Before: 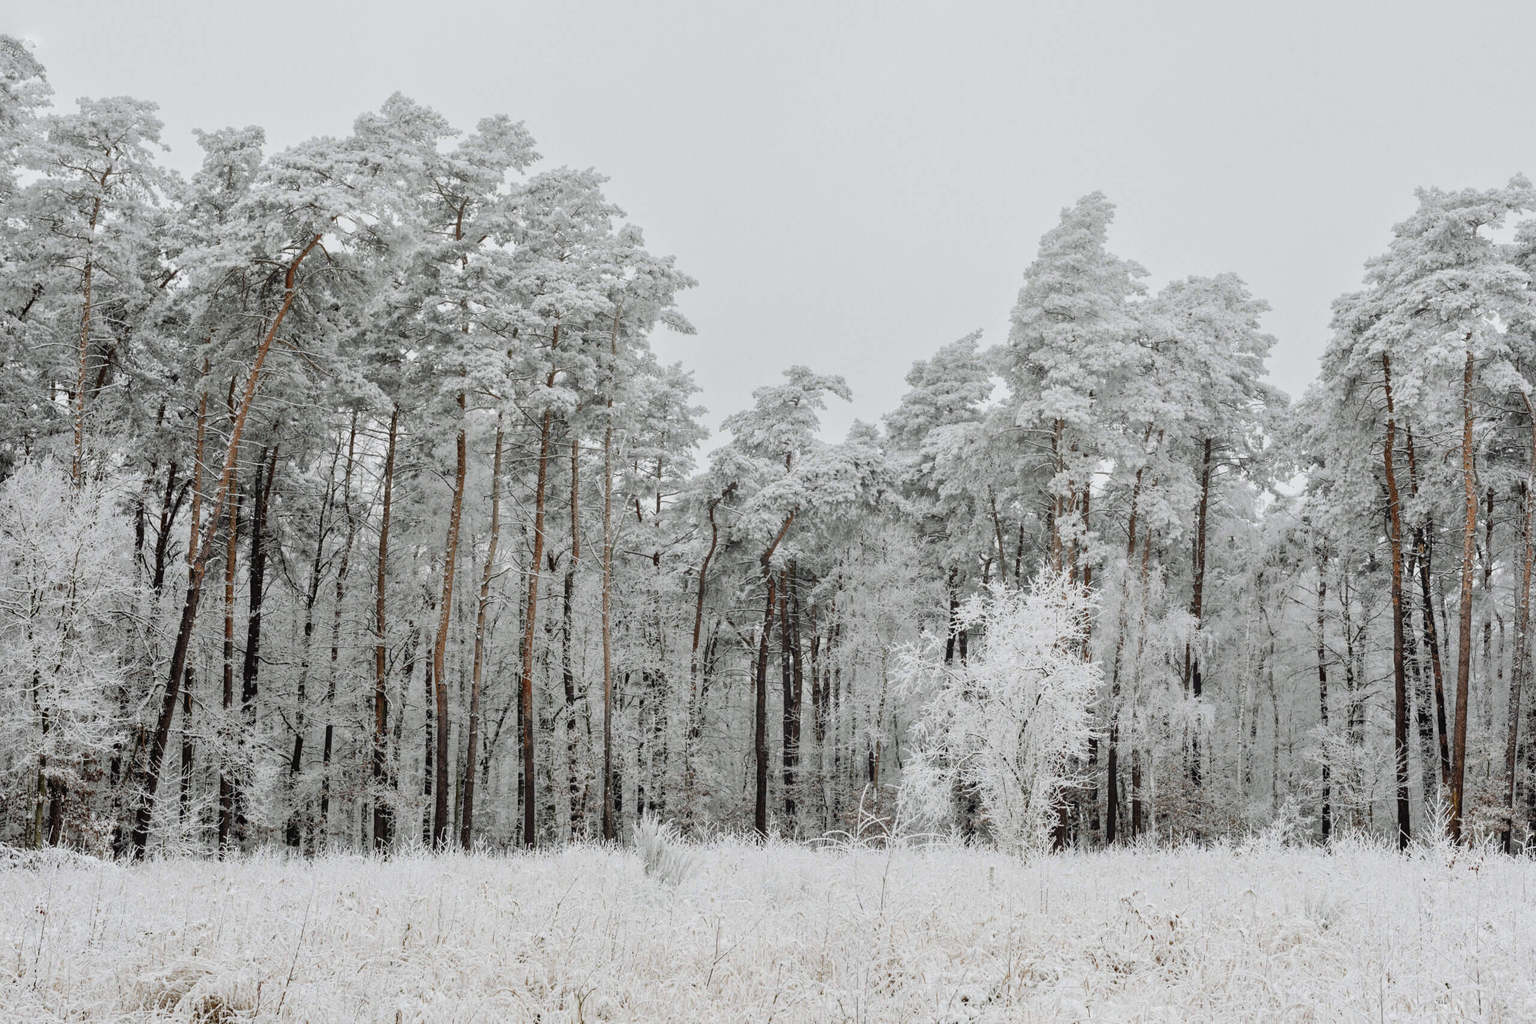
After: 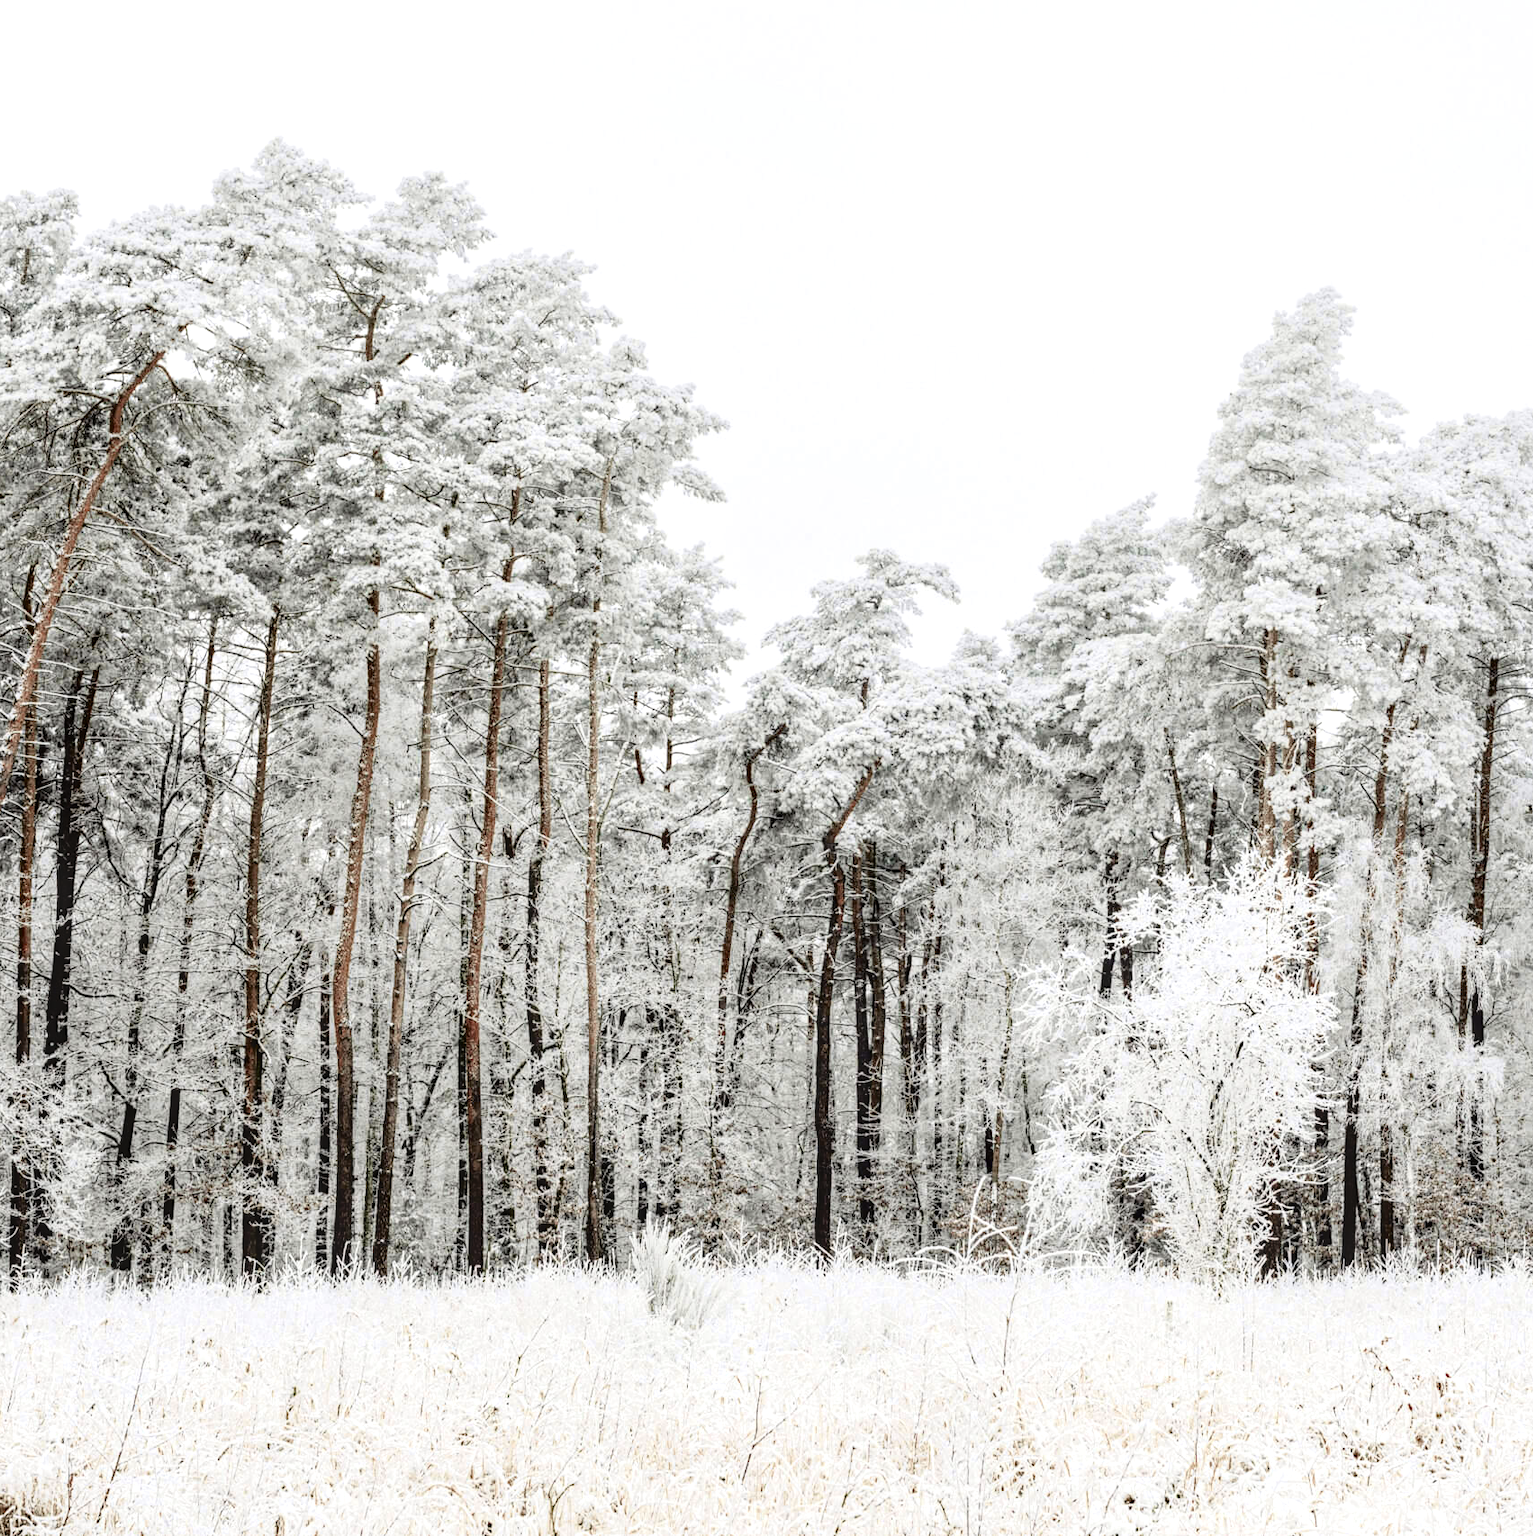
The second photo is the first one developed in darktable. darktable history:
haze removal: compatibility mode true, adaptive false
crop and rotate: left 13.837%, right 19.612%
local contrast: on, module defaults
color zones: curves: ch0 [(0, 0.5) (0.143, 0.5) (0.286, 0.5) (0.429, 0.5) (0.571, 0.5) (0.714, 0.476) (0.857, 0.5) (1, 0.5)]; ch2 [(0, 0.5) (0.143, 0.5) (0.286, 0.5) (0.429, 0.5) (0.571, 0.5) (0.714, 0.487) (0.857, 0.5) (1, 0.5)]
tone equalizer: -8 EV -0.785 EV, -7 EV -0.724 EV, -6 EV -0.579 EV, -5 EV -0.381 EV, -3 EV 0.391 EV, -2 EV 0.6 EV, -1 EV 0.686 EV, +0 EV 0.754 EV, mask exposure compensation -0.504 EV
tone curve: curves: ch0 [(0, 0.039) (0.104, 0.094) (0.285, 0.301) (0.689, 0.764) (0.89, 0.926) (0.994, 0.971)]; ch1 [(0, 0) (0.337, 0.249) (0.437, 0.411) (0.485, 0.487) (0.515, 0.514) (0.566, 0.563) (0.641, 0.655) (1, 1)]; ch2 [(0, 0) (0.314, 0.301) (0.421, 0.411) (0.502, 0.505) (0.528, 0.54) (0.557, 0.555) (0.612, 0.583) (0.722, 0.67) (1, 1)], color space Lab, independent channels, preserve colors none
